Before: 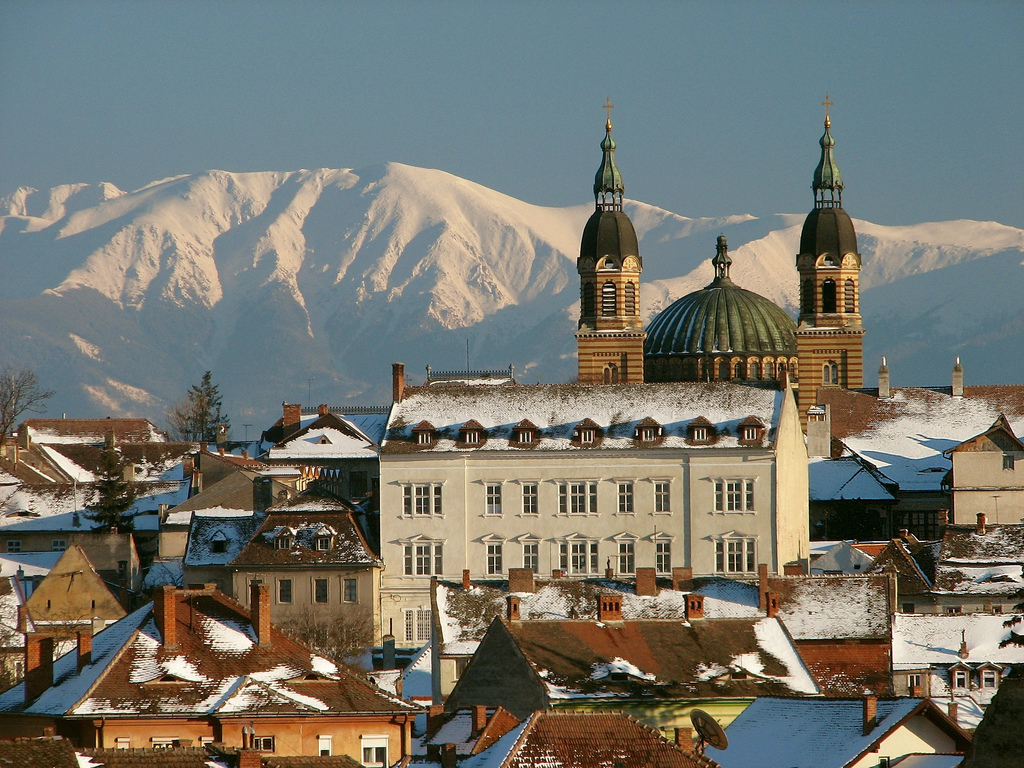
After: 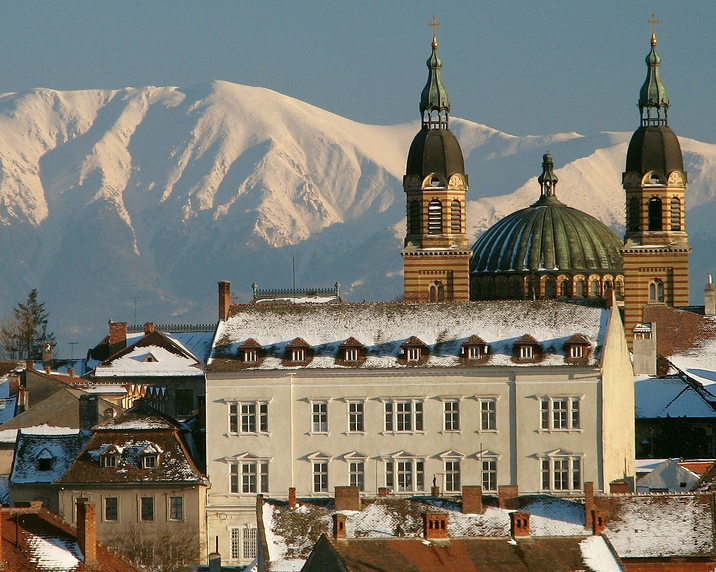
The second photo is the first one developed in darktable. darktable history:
crop and rotate: left 17.087%, top 10.801%, right 12.959%, bottom 14.68%
